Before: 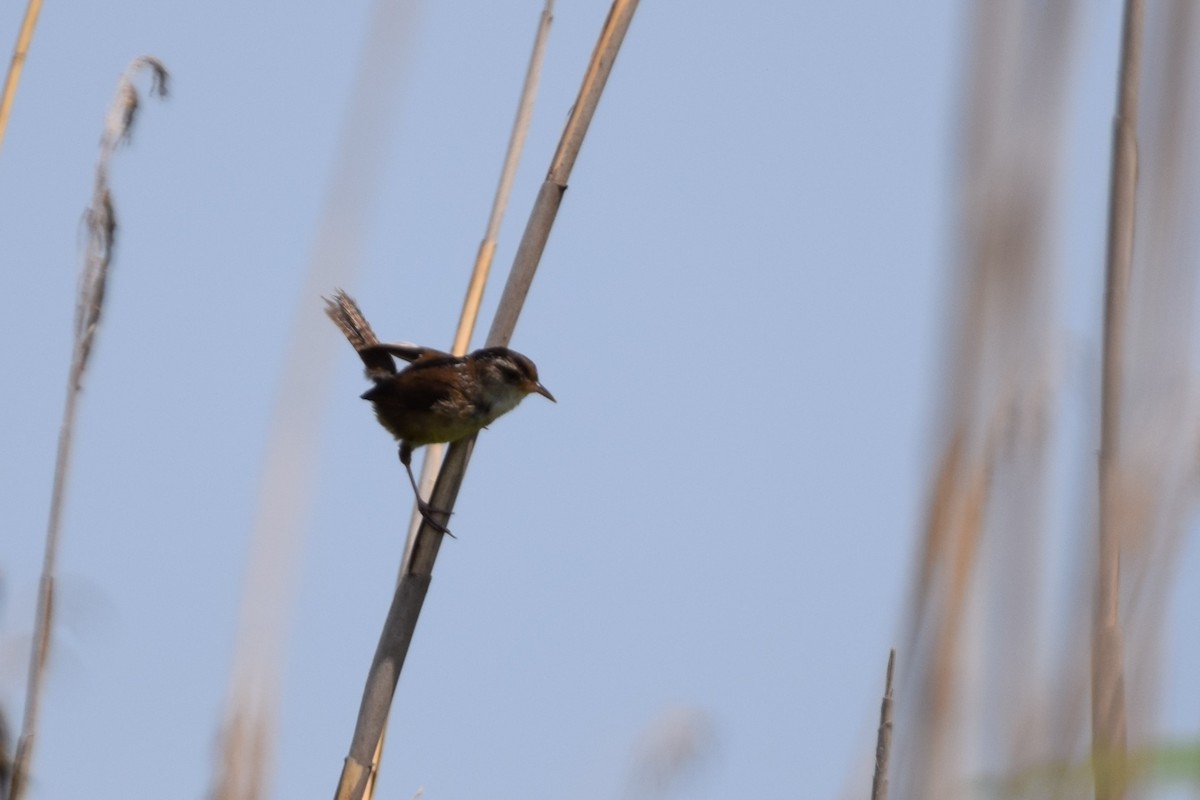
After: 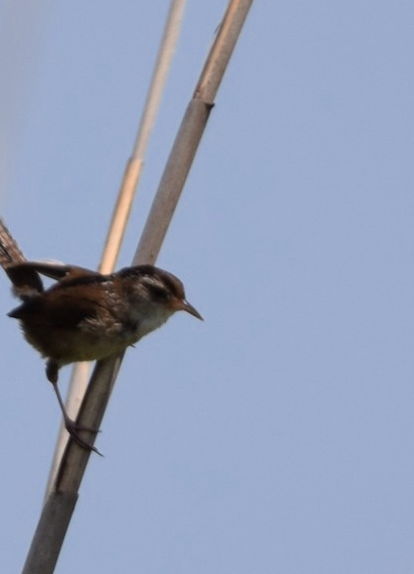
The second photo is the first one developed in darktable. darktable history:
crop and rotate: left 29.479%, top 10.366%, right 35.968%, bottom 17.76%
color zones: curves: ch0 [(0, 0.473) (0.001, 0.473) (0.226, 0.548) (0.4, 0.589) (0.525, 0.54) (0.728, 0.403) (0.999, 0.473) (1, 0.473)]; ch1 [(0, 0.619) (0.001, 0.619) (0.234, 0.388) (0.4, 0.372) (0.528, 0.422) (0.732, 0.53) (0.999, 0.619) (1, 0.619)]; ch2 [(0, 0.547) (0.001, 0.547) (0.226, 0.45) (0.4, 0.525) (0.525, 0.585) (0.8, 0.511) (0.999, 0.547) (1, 0.547)]
